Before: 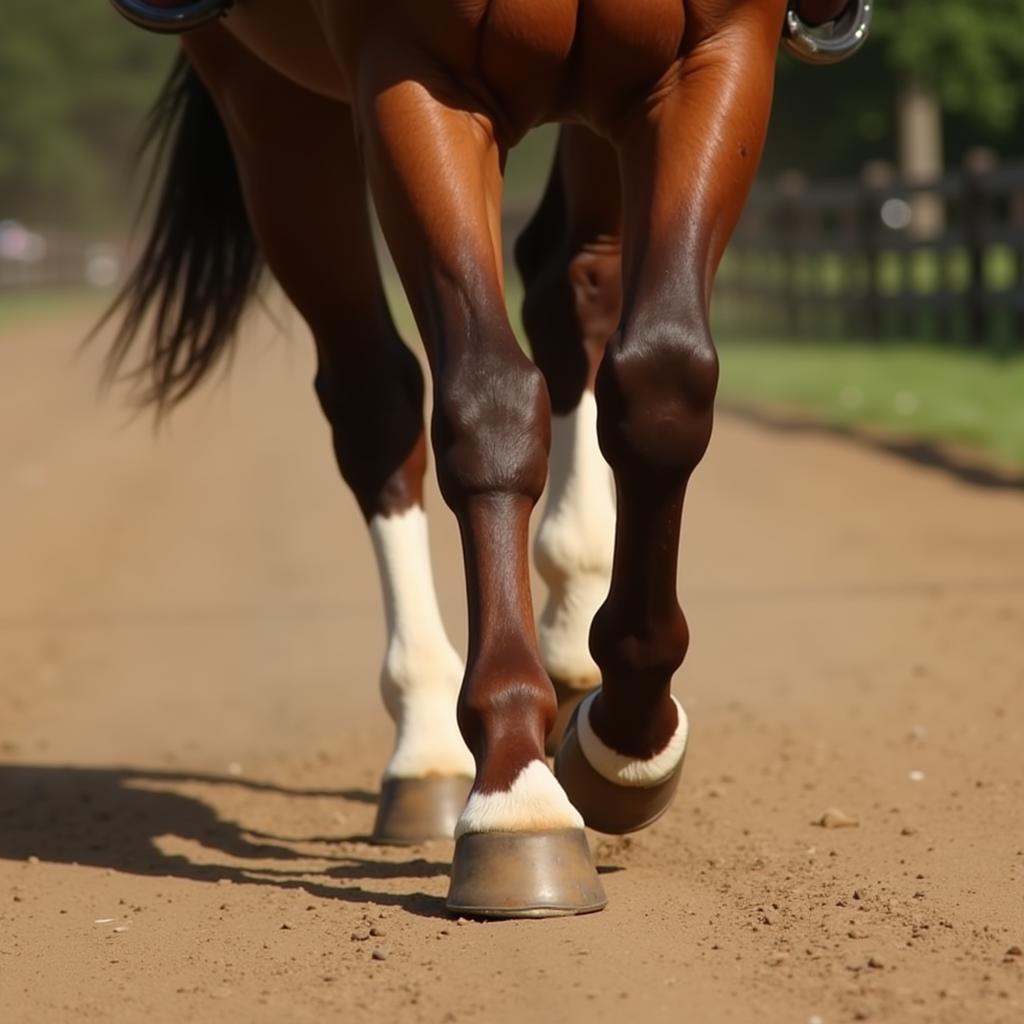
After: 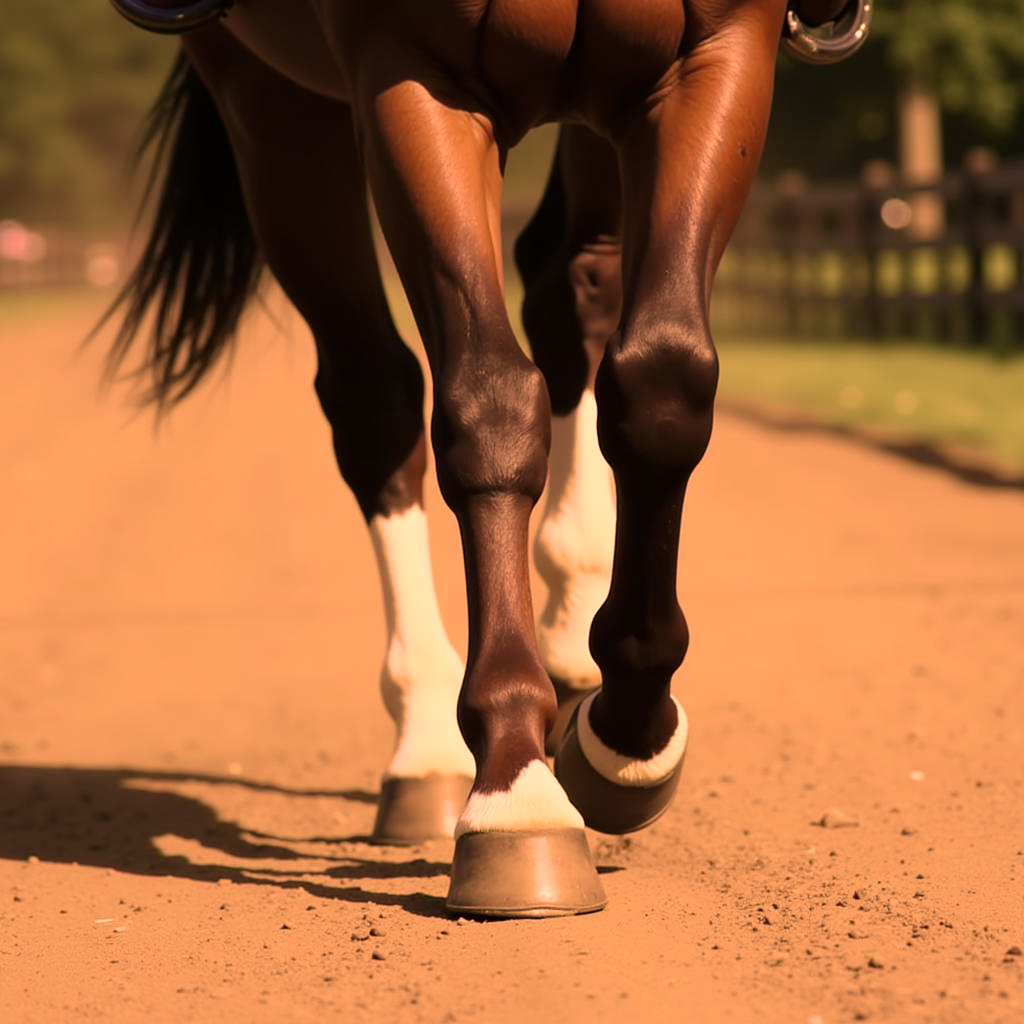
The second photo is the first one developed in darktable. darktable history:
color correction: highlights a* 40, highlights b* 40, saturation 0.69
velvia: strength 74%
tone curve: curves: ch0 [(0, 0) (0.004, 0.001) (0.133, 0.112) (0.325, 0.362) (0.832, 0.893) (1, 1)], color space Lab, linked channels, preserve colors none
